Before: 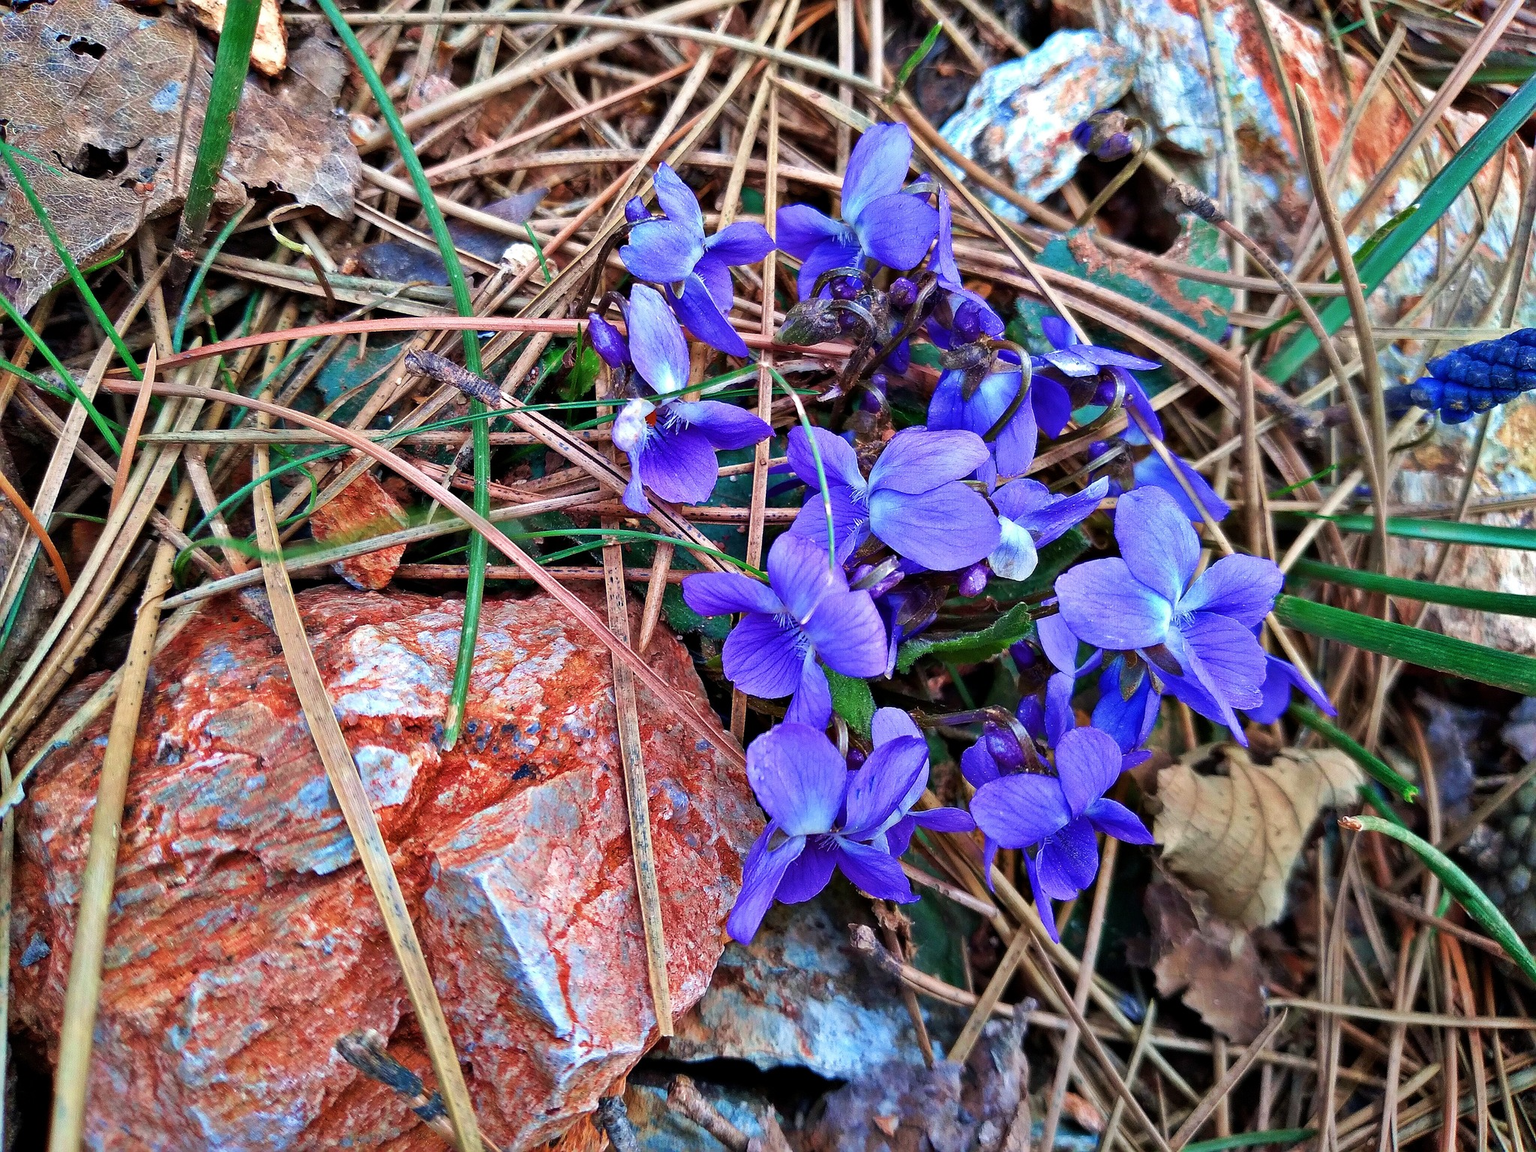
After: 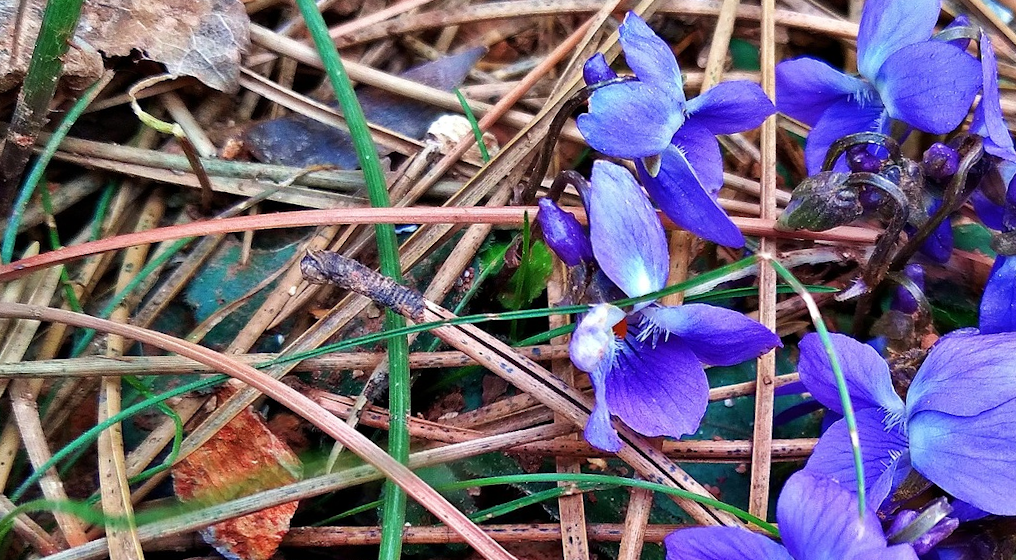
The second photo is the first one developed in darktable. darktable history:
rotate and perspective: rotation -1.68°, lens shift (vertical) -0.146, crop left 0.049, crop right 0.912, crop top 0.032, crop bottom 0.96
crop: left 10.121%, top 10.631%, right 36.218%, bottom 51.526%
